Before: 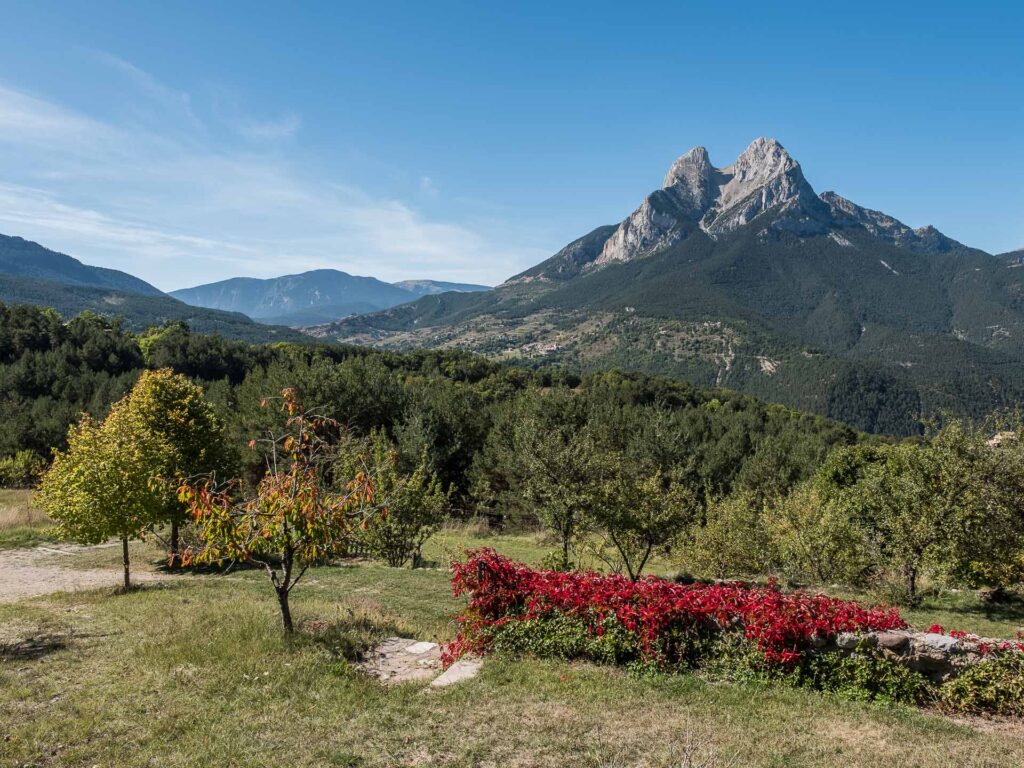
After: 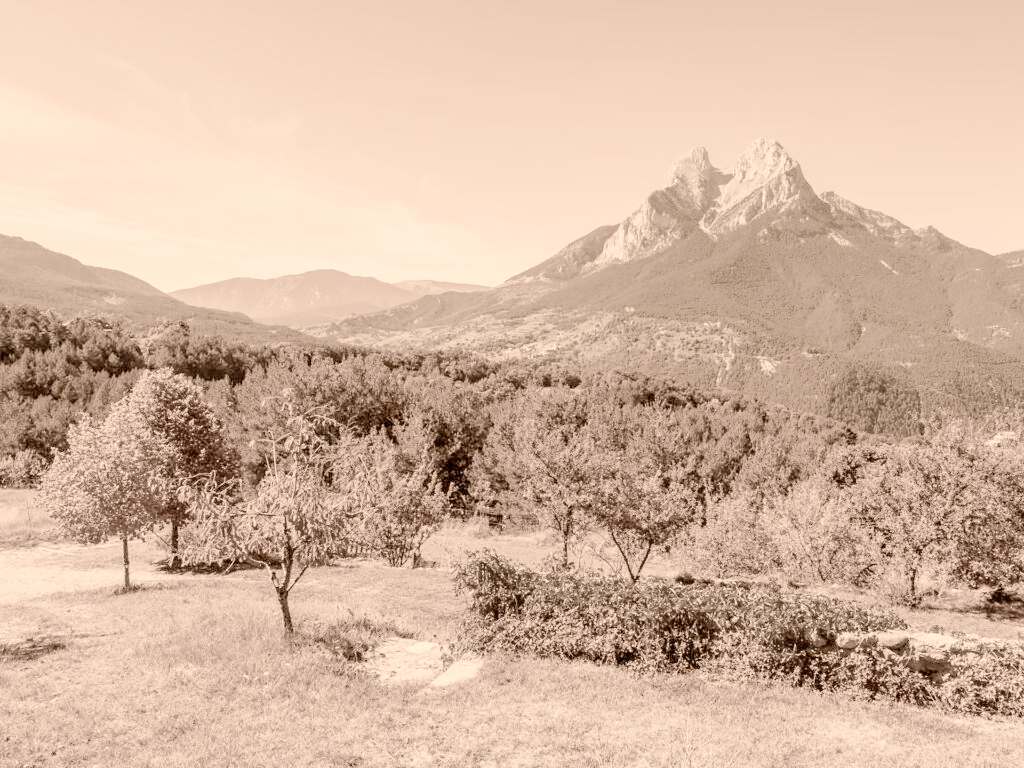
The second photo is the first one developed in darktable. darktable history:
tone curve: curves: ch0 [(0, 0) (0.003, 0.006) (0.011, 0.007) (0.025, 0.009) (0.044, 0.012) (0.069, 0.021) (0.1, 0.036) (0.136, 0.056) (0.177, 0.105) (0.224, 0.165) (0.277, 0.251) (0.335, 0.344) (0.399, 0.439) (0.468, 0.532) (0.543, 0.628) (0.623, 0.718) (0.709, 0.797) (0.801, 0.874) (0.898, 0.943) (1, 1)], preserve colors none
color look up table: target L [67.89, 87.02, 77.93, 77.5, 53.62, 55.63, 53.33, 72.02, 61.33, 56.99, 46.8, 46.49, 39.09, 11, 200.93, 85.88, 61.63, 71.21, 54.23, 48.44, 47.61, 39.68, 35.24, 30.99, 30.07, 11.24, 97.09, 88.98, 71.4, 61.25, 57.05, 63.73, 67.48, 56.65, 48.51, 44.4, 44.49, 44.71, 31.76, 28.76, 8.6, 2.428, 89.74, 78.22, 79.87, 60.3, 54.14, 30.49, 16.33], target a [11.52, 14.89, 13.25, 12.99, 8.207, 8.406, 7.94, 11.56, 9.879, 9.221, 8.324, 8.37, 8.159, 14.73, 0, 11.96, 10.03, 11.99, 7.992, 7.945, 8.321, 7.999, 7.372, 6.928, 6.837, 14.52, 11.64, 13.37, 11.29, 9.834, 8.998, 10.04, 11.01, 8.883, 7.945, 8.078, 8.454, 7.493, 6.82, 6.198, 18.53, 13.58, 13.05, 12.32, 12.84, 9.049, 7.858, 6.705, 10.68], target b [15.89, 19.43, 18.35, 18.08, 12.67, 12.16, 12.32, 16.91, 13.39, 11.87, 12.27, 12.08, 11.61, 19.06, -0.001, 18.2, 13.49, 16.82, 12, 11.68, 11.54, 11.41, 10.94, 11.61, 11.53, 19.49, 22.03, 17.74, 16.41, 13.32, 11.84, 13.92, 15.89, 12.03, 11.87, 11.15, 11.5, 10.18, 11.5, 9.967, 15.47, 5.093, 17.63, 18.26, 19.09, 12.77, 11.96, 11.36, 19.52], num patches 49
